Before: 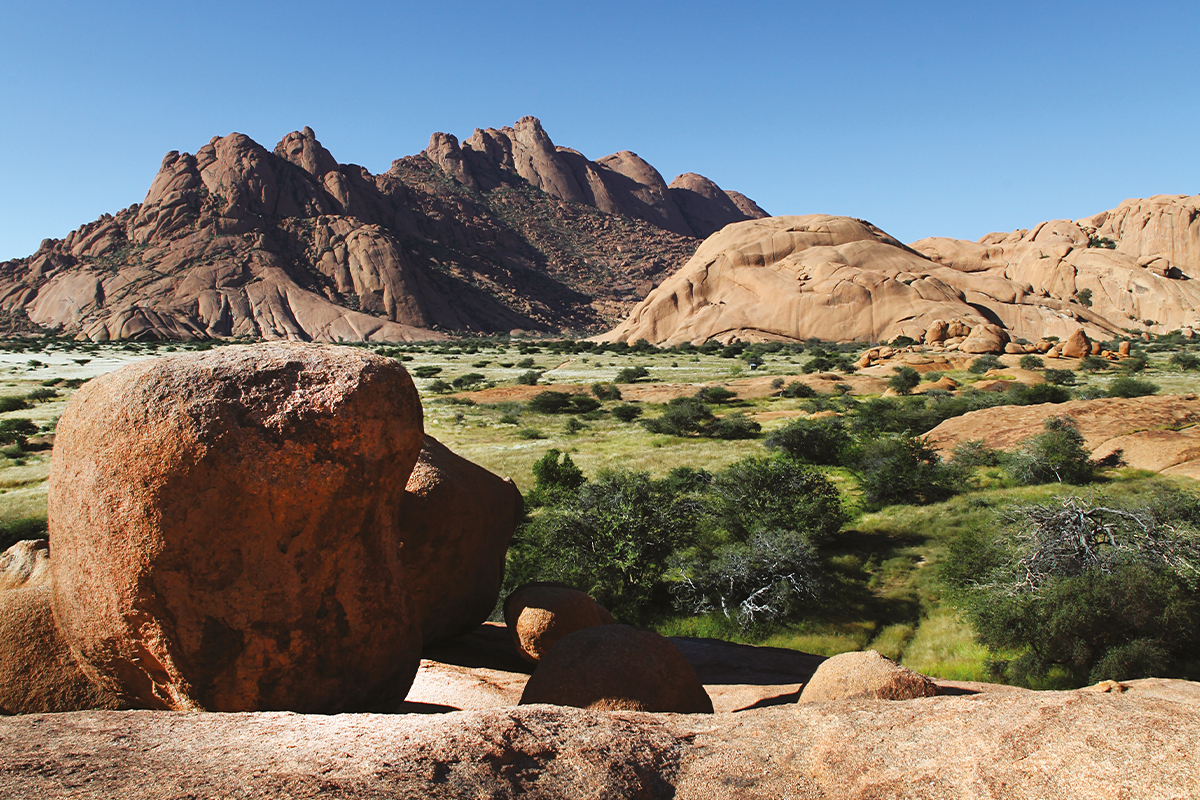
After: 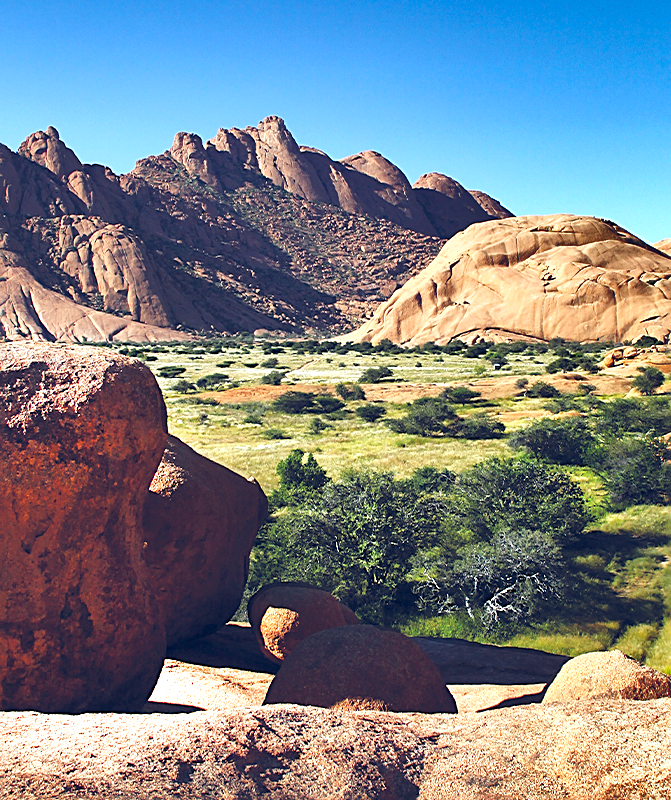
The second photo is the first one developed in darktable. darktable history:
exposure: exposure 0.661 EV, compensate highlight preservation false
crop: left 21.358%, right 22.645%
contrast brightness saturation: contrast 0.047, brightness 0.066, saturation 0.006
color balance rgb: global offset › luminance -0.292%, global offset › chroma 0.303%, global offset › hue 261.07°, linear chroma grading › global chroma 9.675%, perceptual saturation grading › global saturation 2.119%, perceptual saturation grading › highlights -2.126%, perceptual saturation grading › mid-tones 4.26%, perceptual saturation grading › shadows 8.474%, perceptual brilliance grading › global brilliance 2.91%, perceptual brilliance grading › highlights -2.556%, perceptual brilliance grading › shadows 2.693%
shadows and highlights: radius 105.85, shadows 41.25, highlights -72.15, low approximation 0.01, soften with gaussian
sharpen: on, module defaults
